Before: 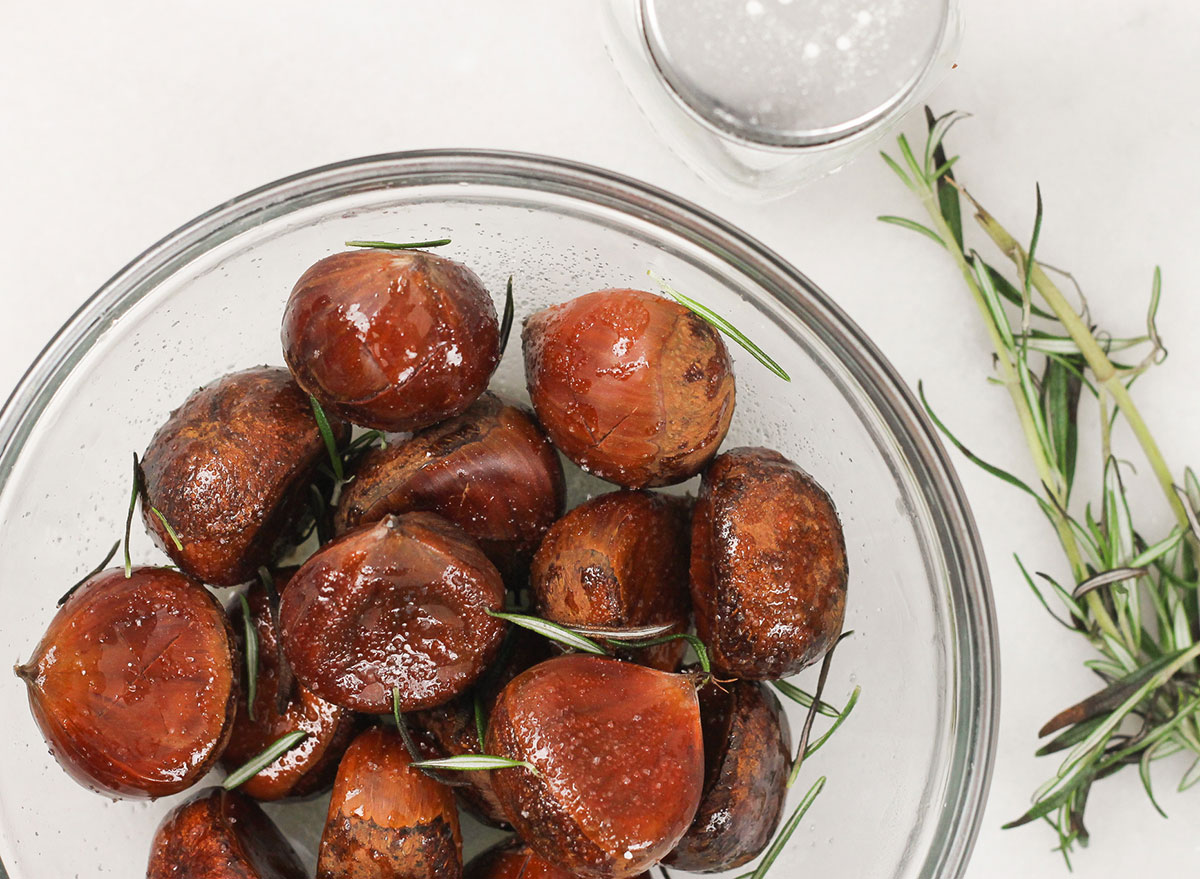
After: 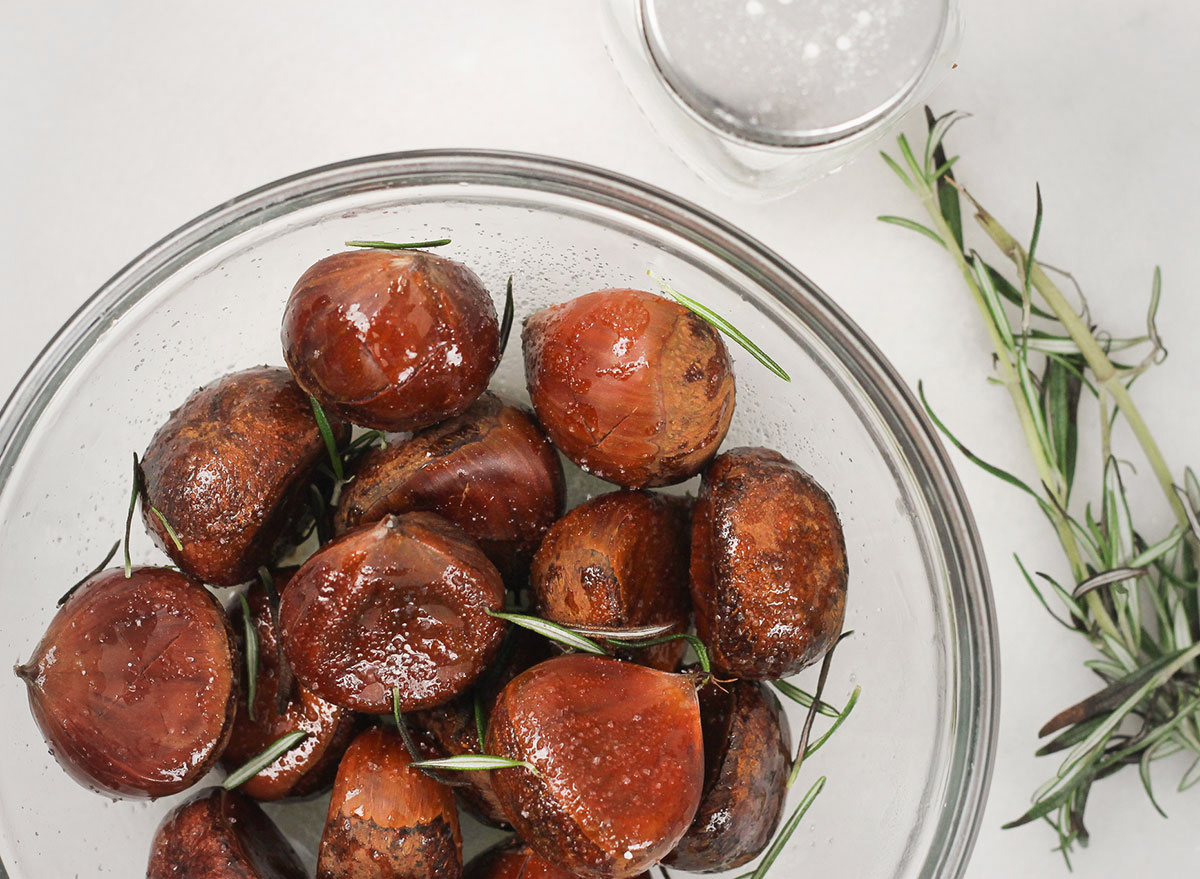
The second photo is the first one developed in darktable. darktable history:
vignetting: fall-off start 64.9%, brightness -0.179, saturation -0.298, center (-0.011, 0), width/height ratio 0.875, unbound false
